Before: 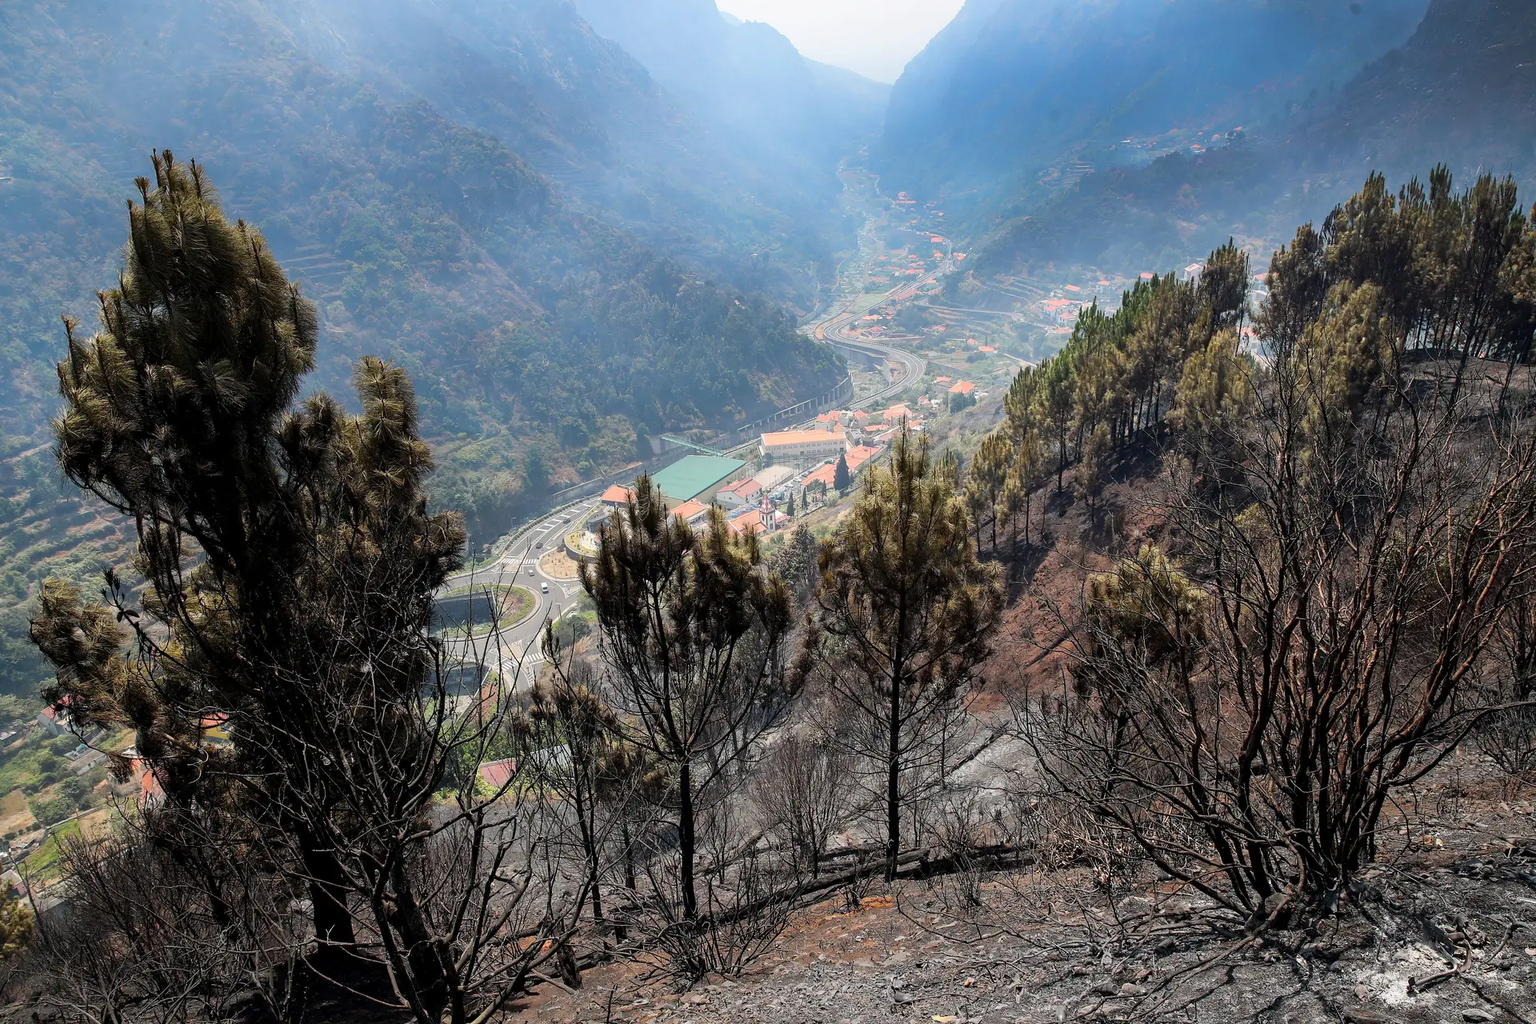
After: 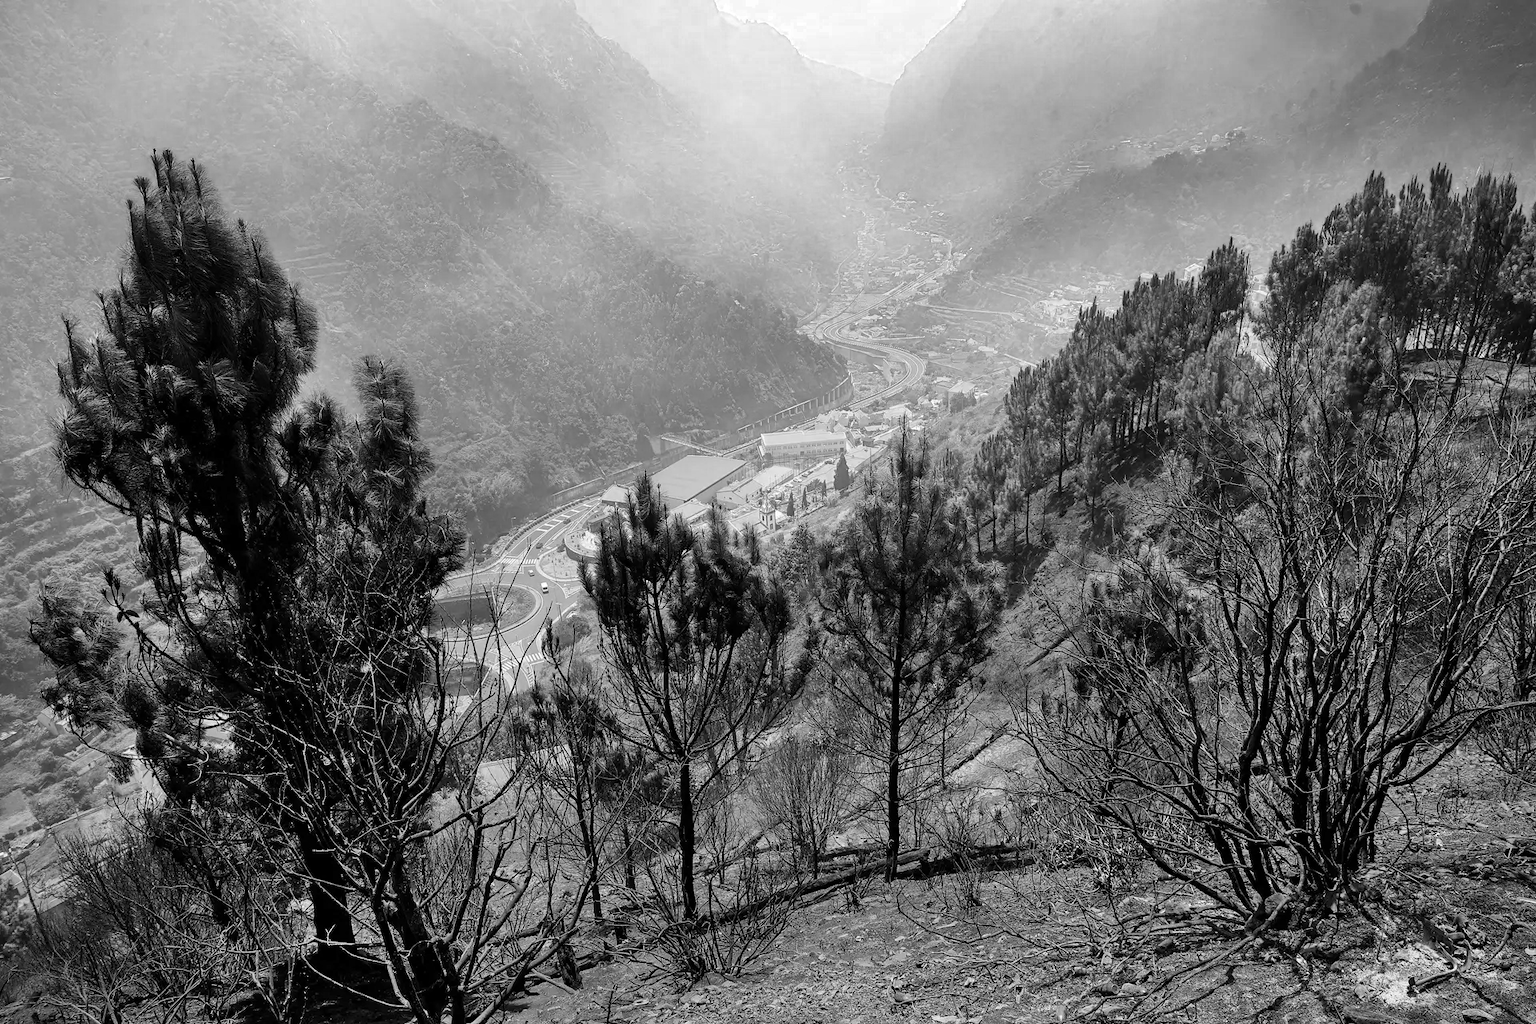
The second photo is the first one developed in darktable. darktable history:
shadows and highlights: shadows 52.6, soften with gaussian
vignetting: fall-off start 97.27%, fall-off radius 78.47%, width/height ratio 1.107
color zones: curves: ch0 [(0, 0.613) (0.01, 0.613) (0.245, 0.448) (0.498, 0.529) (0.642, 0.665) (0.879, 0.777) (0.99, 0.613)]; ch1 [(0, 0) (0.143, 0) (0.286, 0) (0.429, 0) (0.571, 0) (0.714, 0) (0.857, 0)]
